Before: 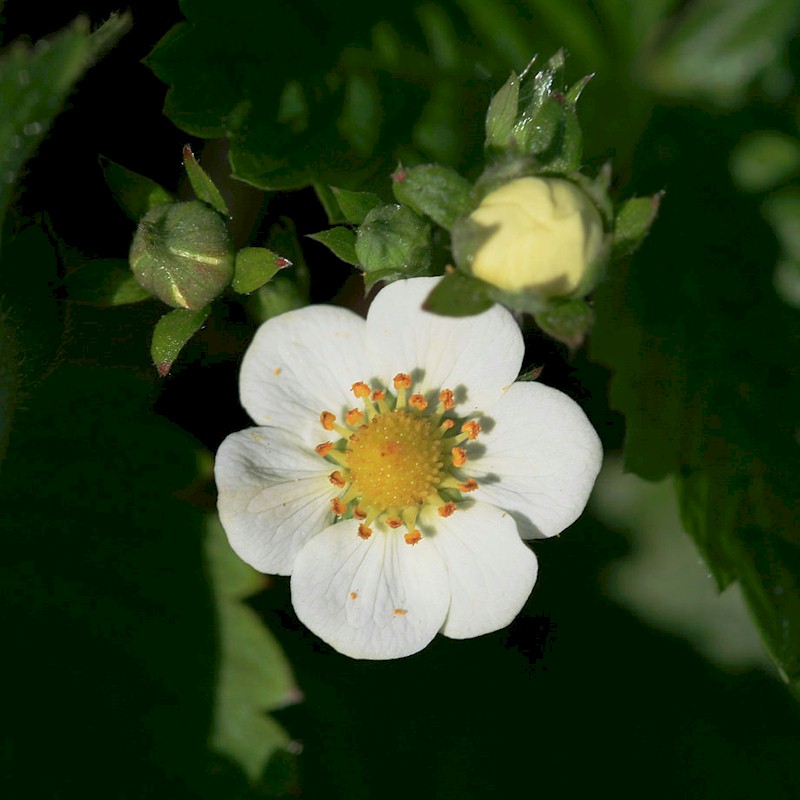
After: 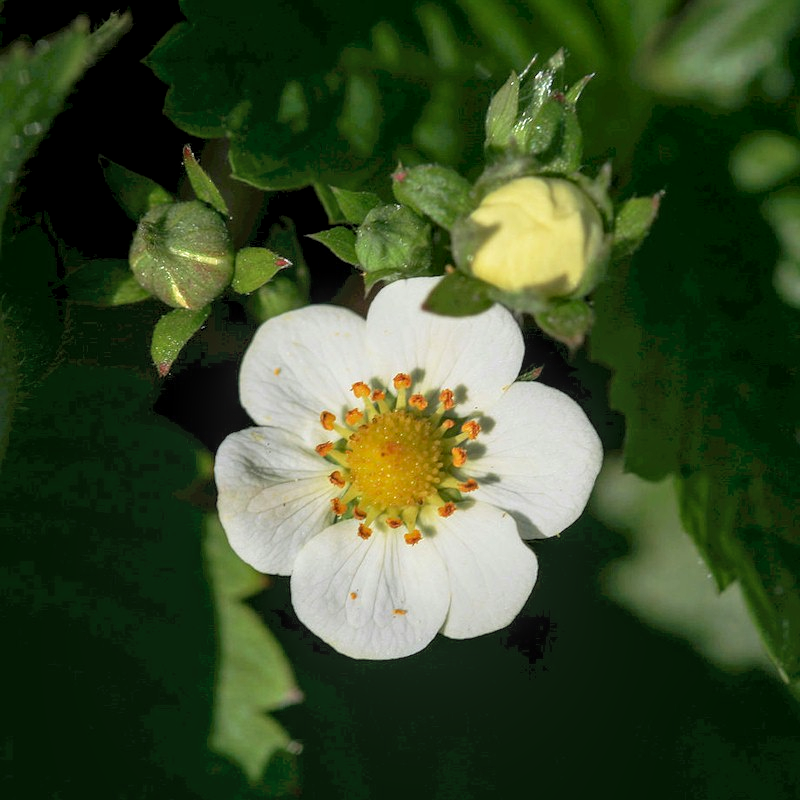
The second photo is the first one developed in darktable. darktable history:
contrast brightness saturation: contrast 0.03, brightness 0.06, saturation 0.13
local contrast: highlights 61%, detail 143%, midtone range 0.428
